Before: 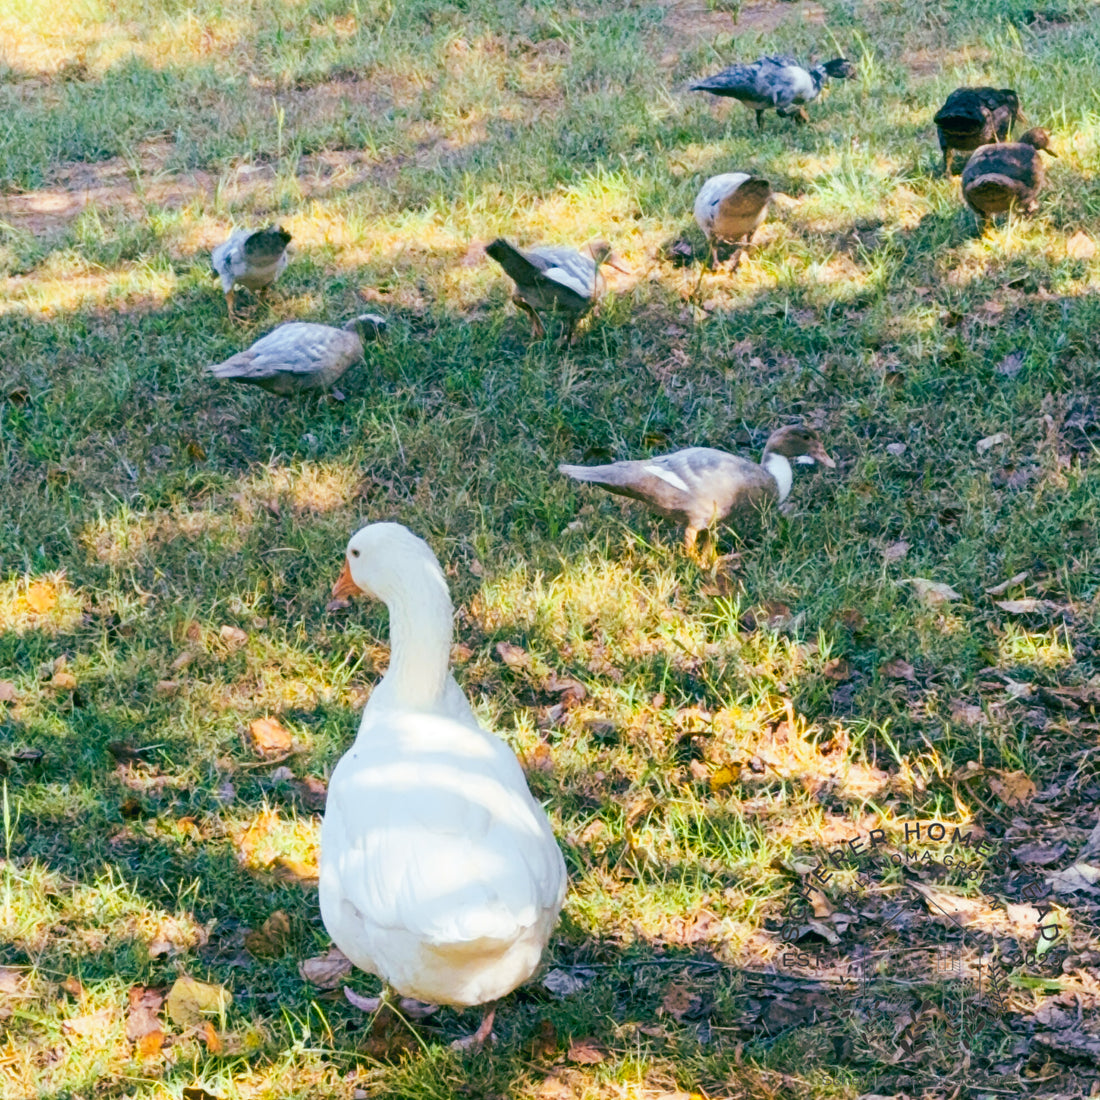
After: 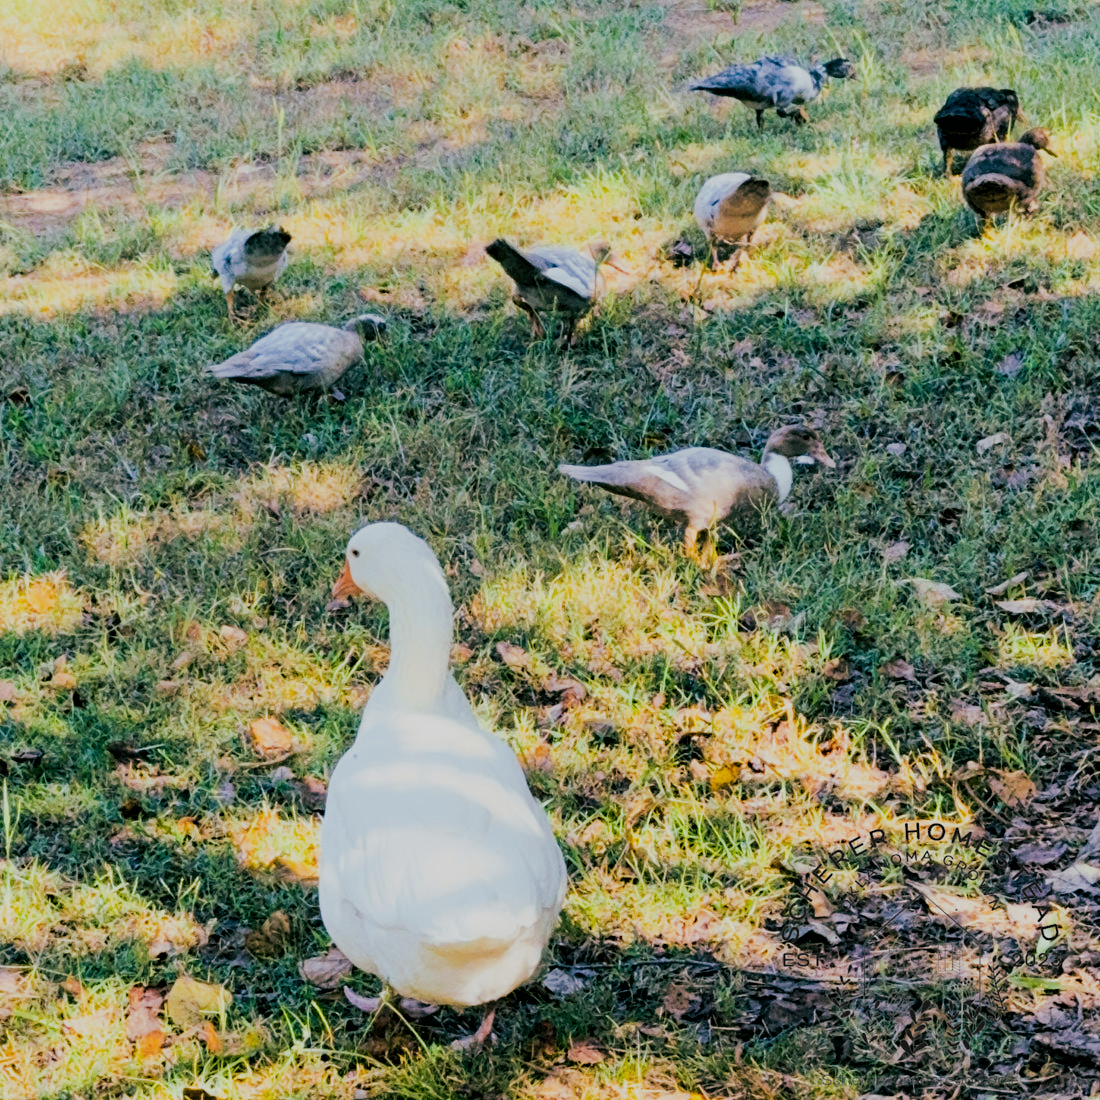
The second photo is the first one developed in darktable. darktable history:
filmic rgb: black relative exposure -4.14 EV, white relative exposure 5.1 EV, hardness 2.11, contrast 1.165
sharpen: radius 5.325, amount 0.312, threshold 26.433
